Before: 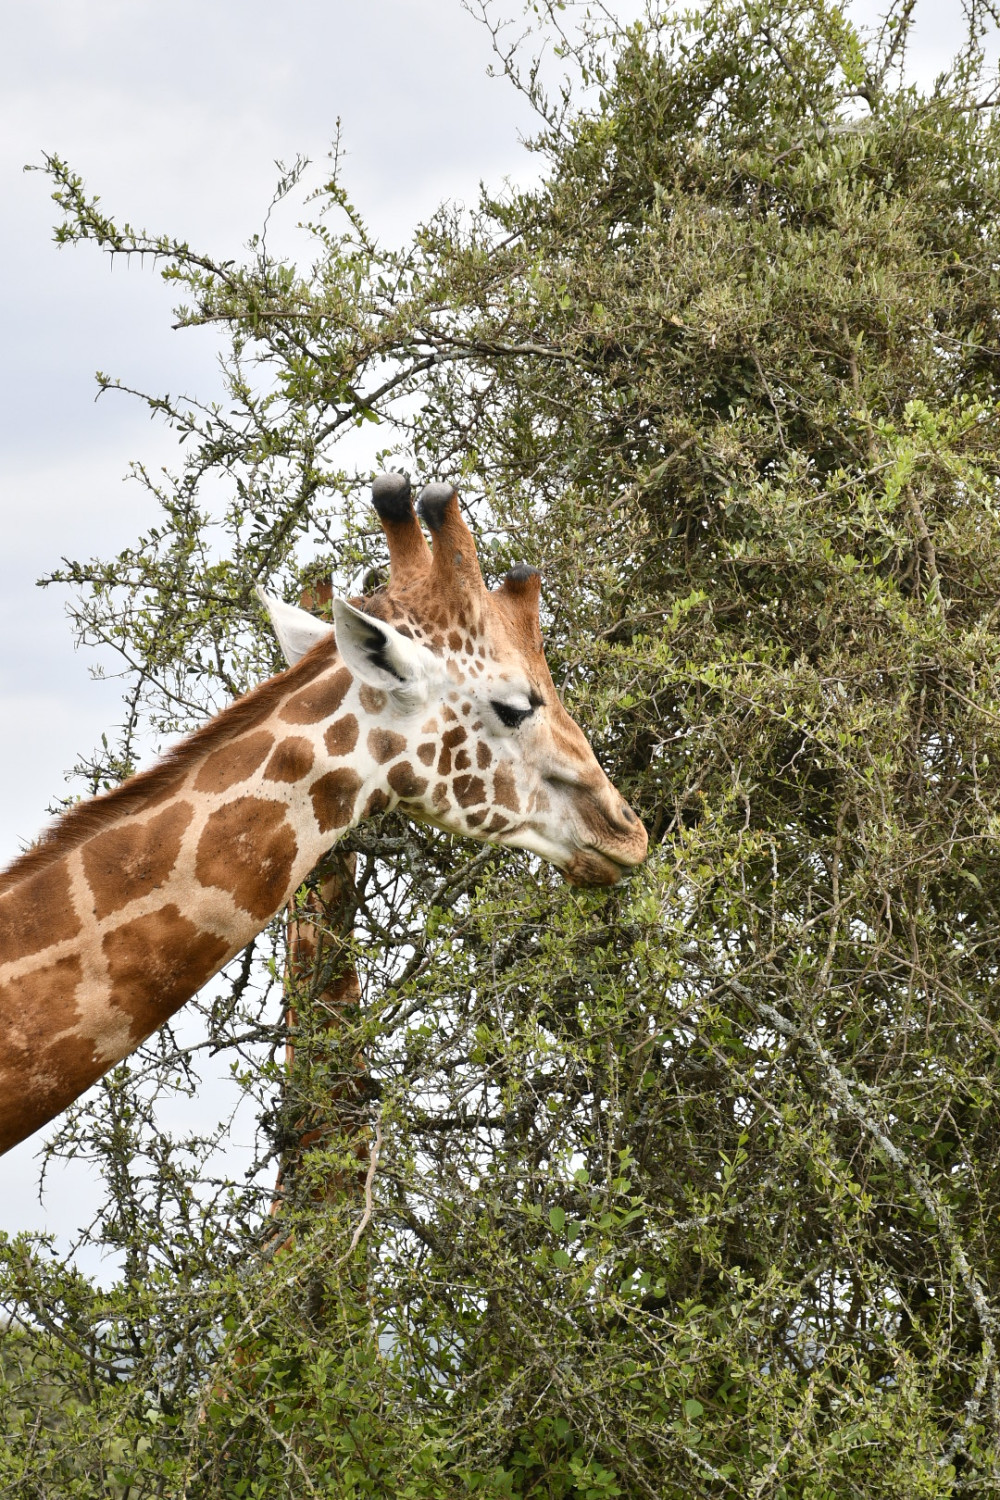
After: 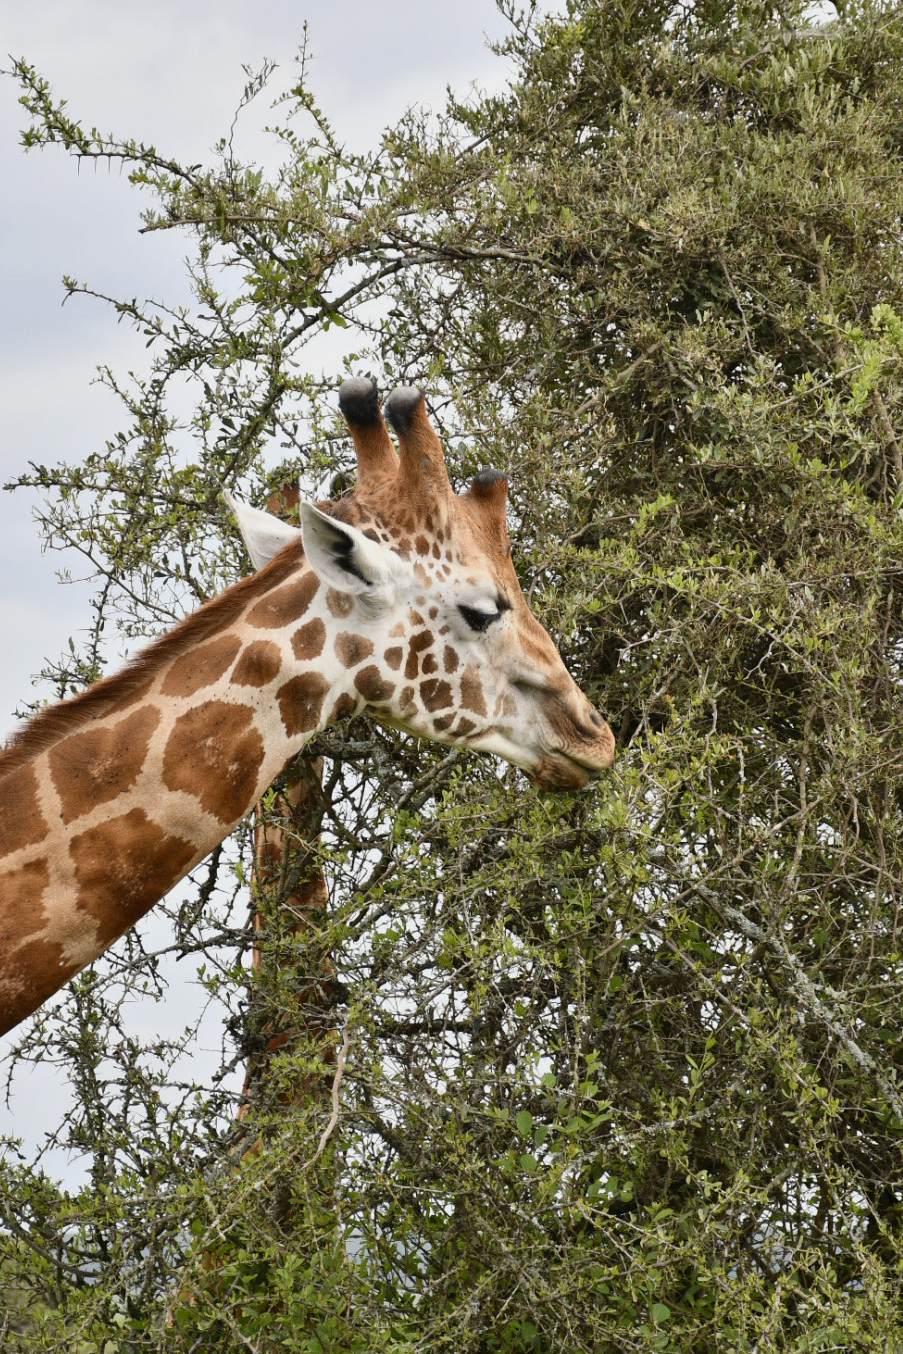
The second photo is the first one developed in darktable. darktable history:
crop: left 3.305%, top 6.436%, right 6.389%, bottom 3.258%
color correction: highlights a* -0.137, highlights b* 0.137
exposure: exposure -0.242 EV, compensate highlight preservation false
